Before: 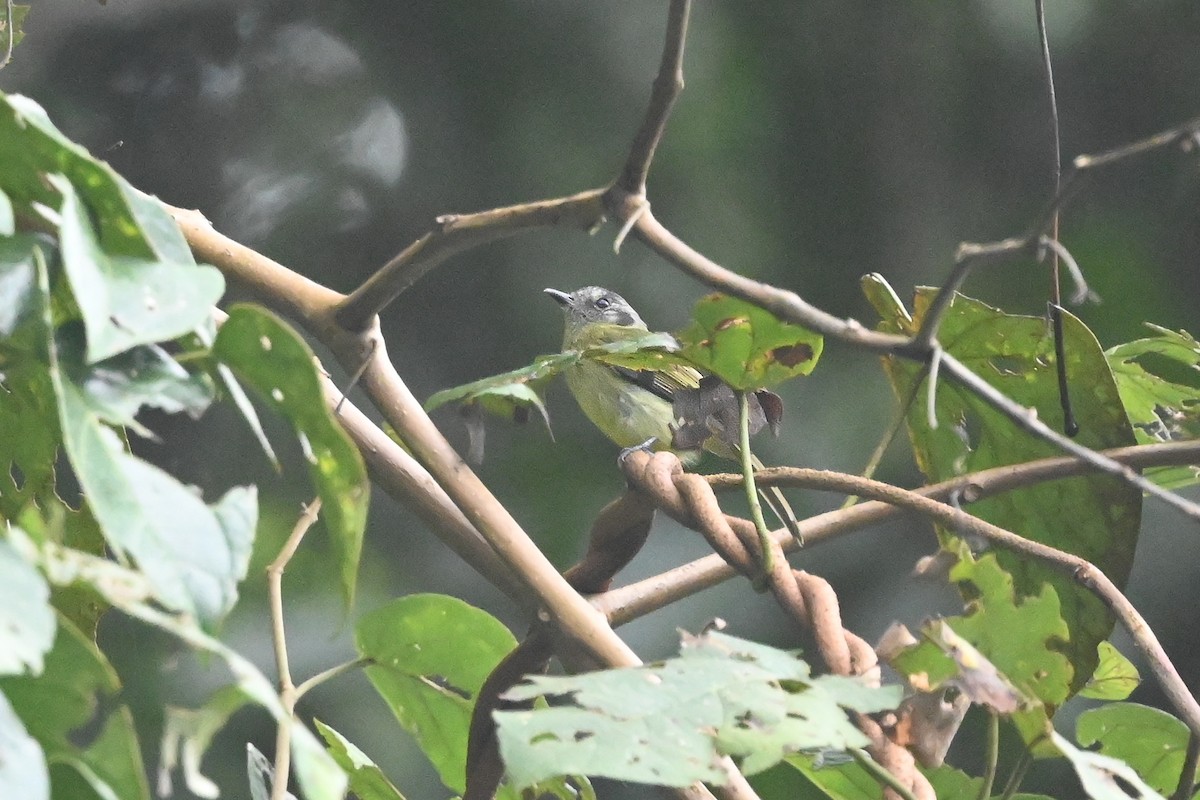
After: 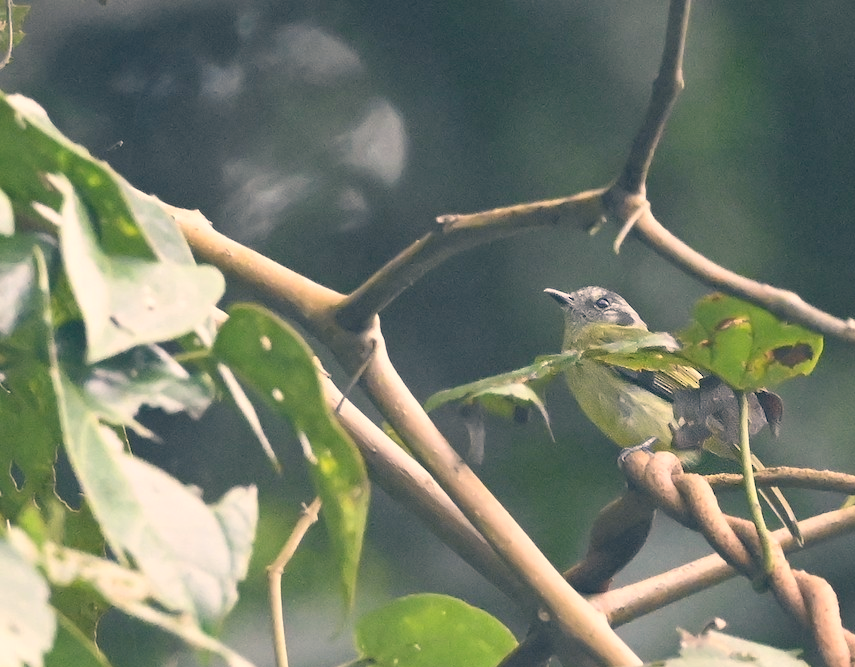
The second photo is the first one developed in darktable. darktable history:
color correction: highlights a* 10.34, highlights b* 14.23, shadows a* -10.05, shadows b* -15.06
crop: right 28.721%, bottom 16.619%
